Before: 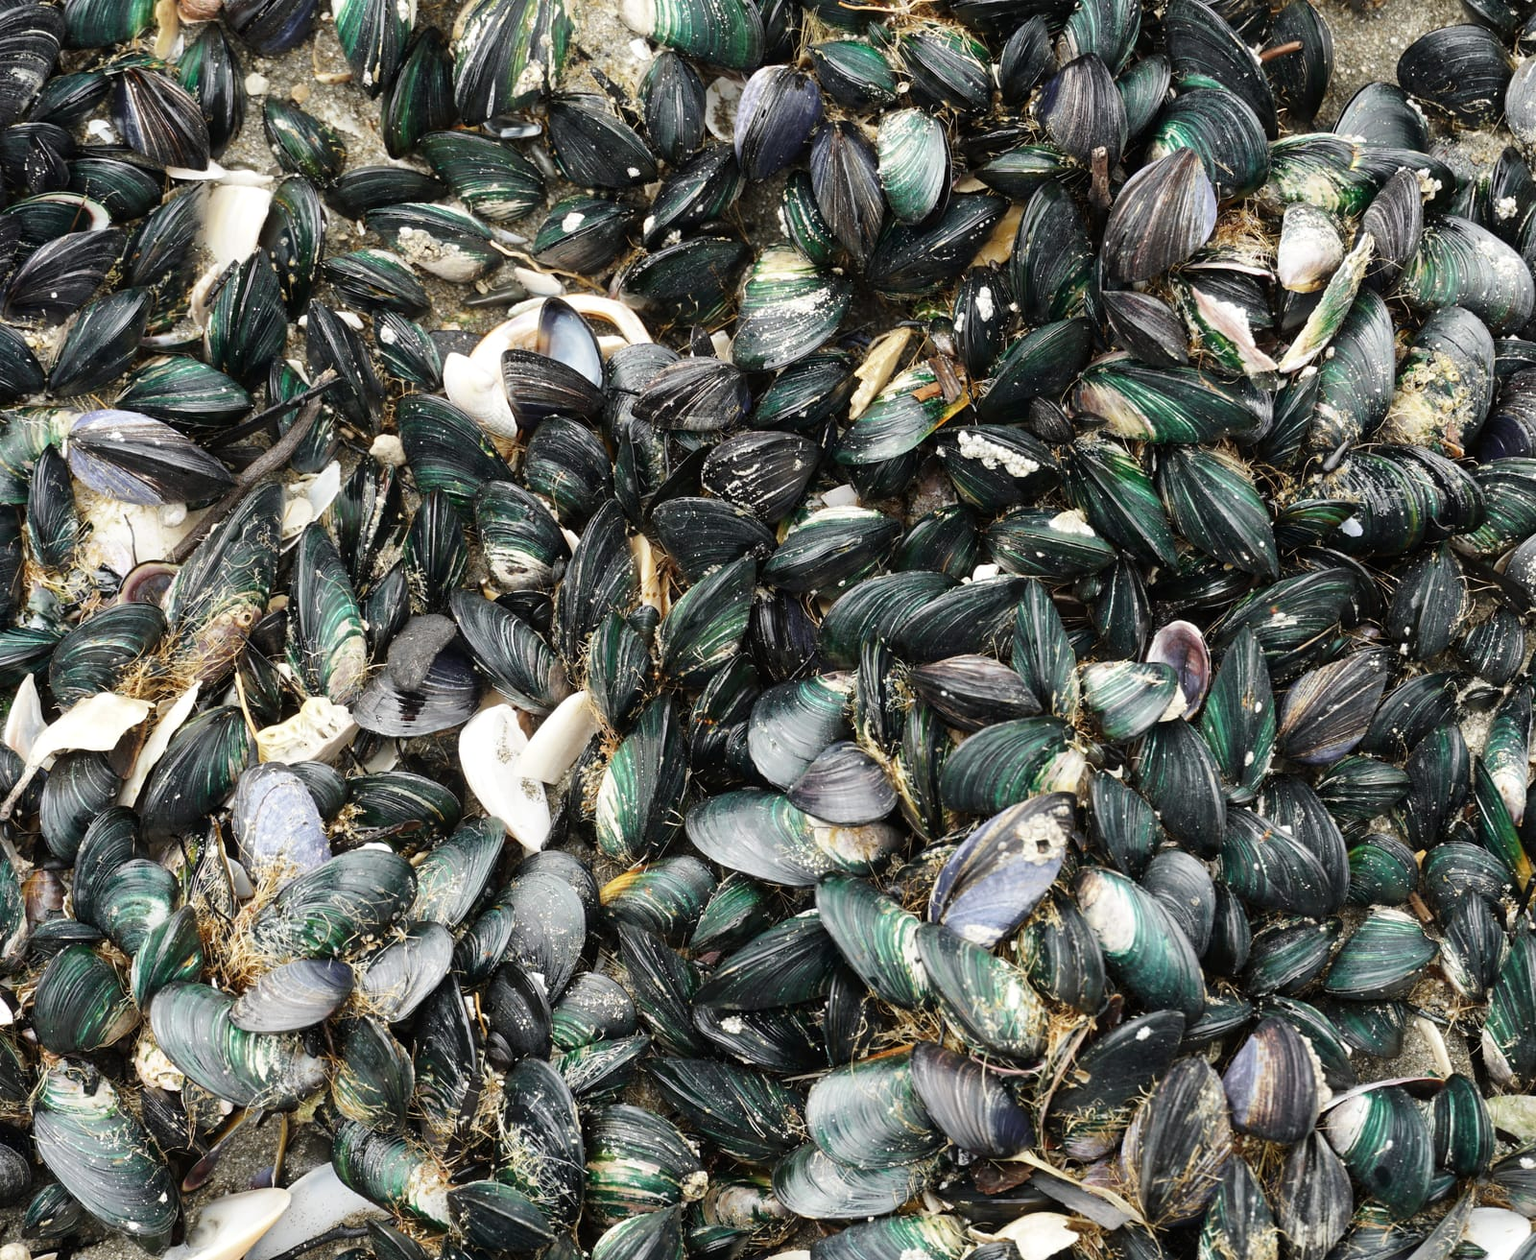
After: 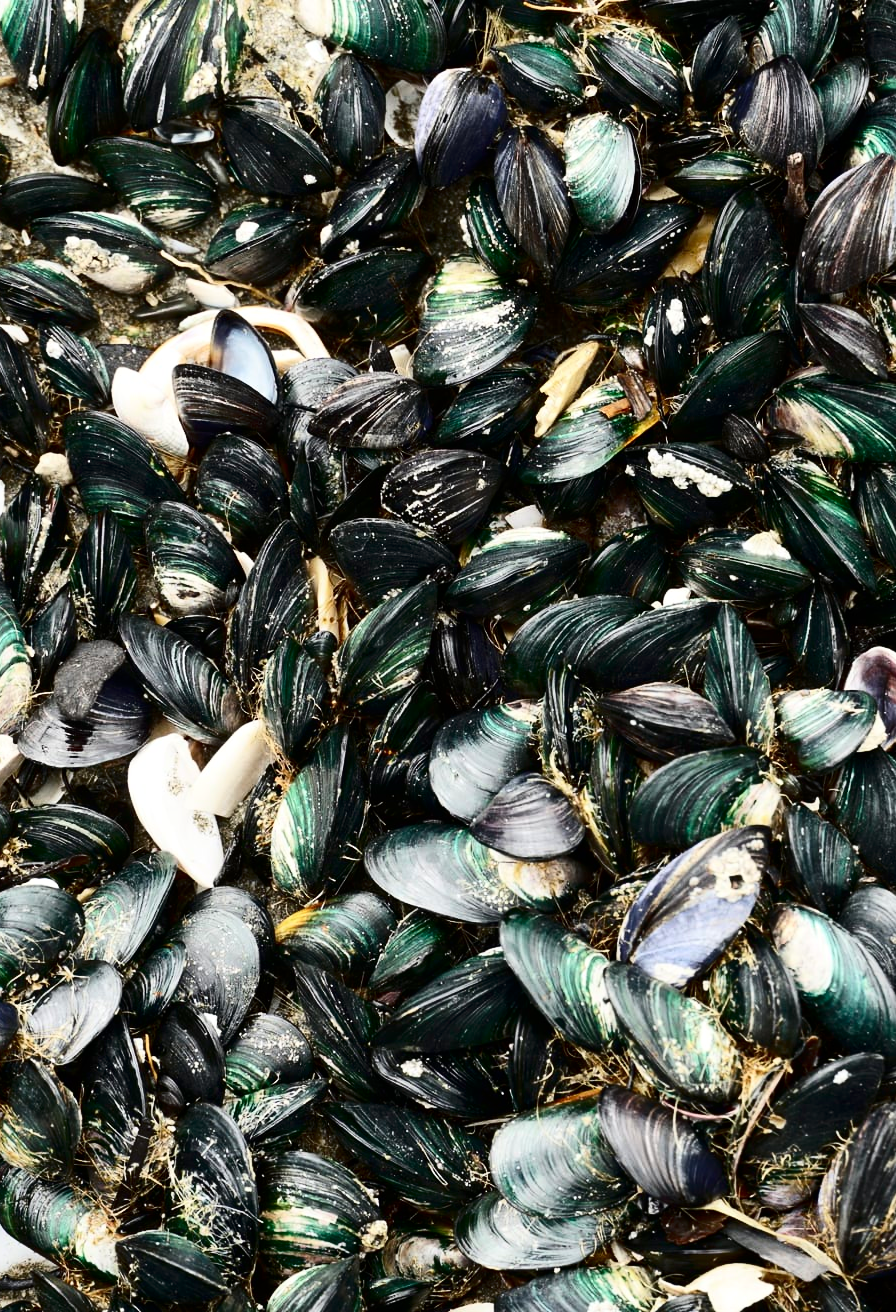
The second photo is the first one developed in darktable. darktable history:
tone equalizer: on, module defaults
crop: left 21.907%, right 22.085%, bottom 0.004%
contrast brightness saturation: contrast 0.309, brightness -0.067, saturation 0.172
